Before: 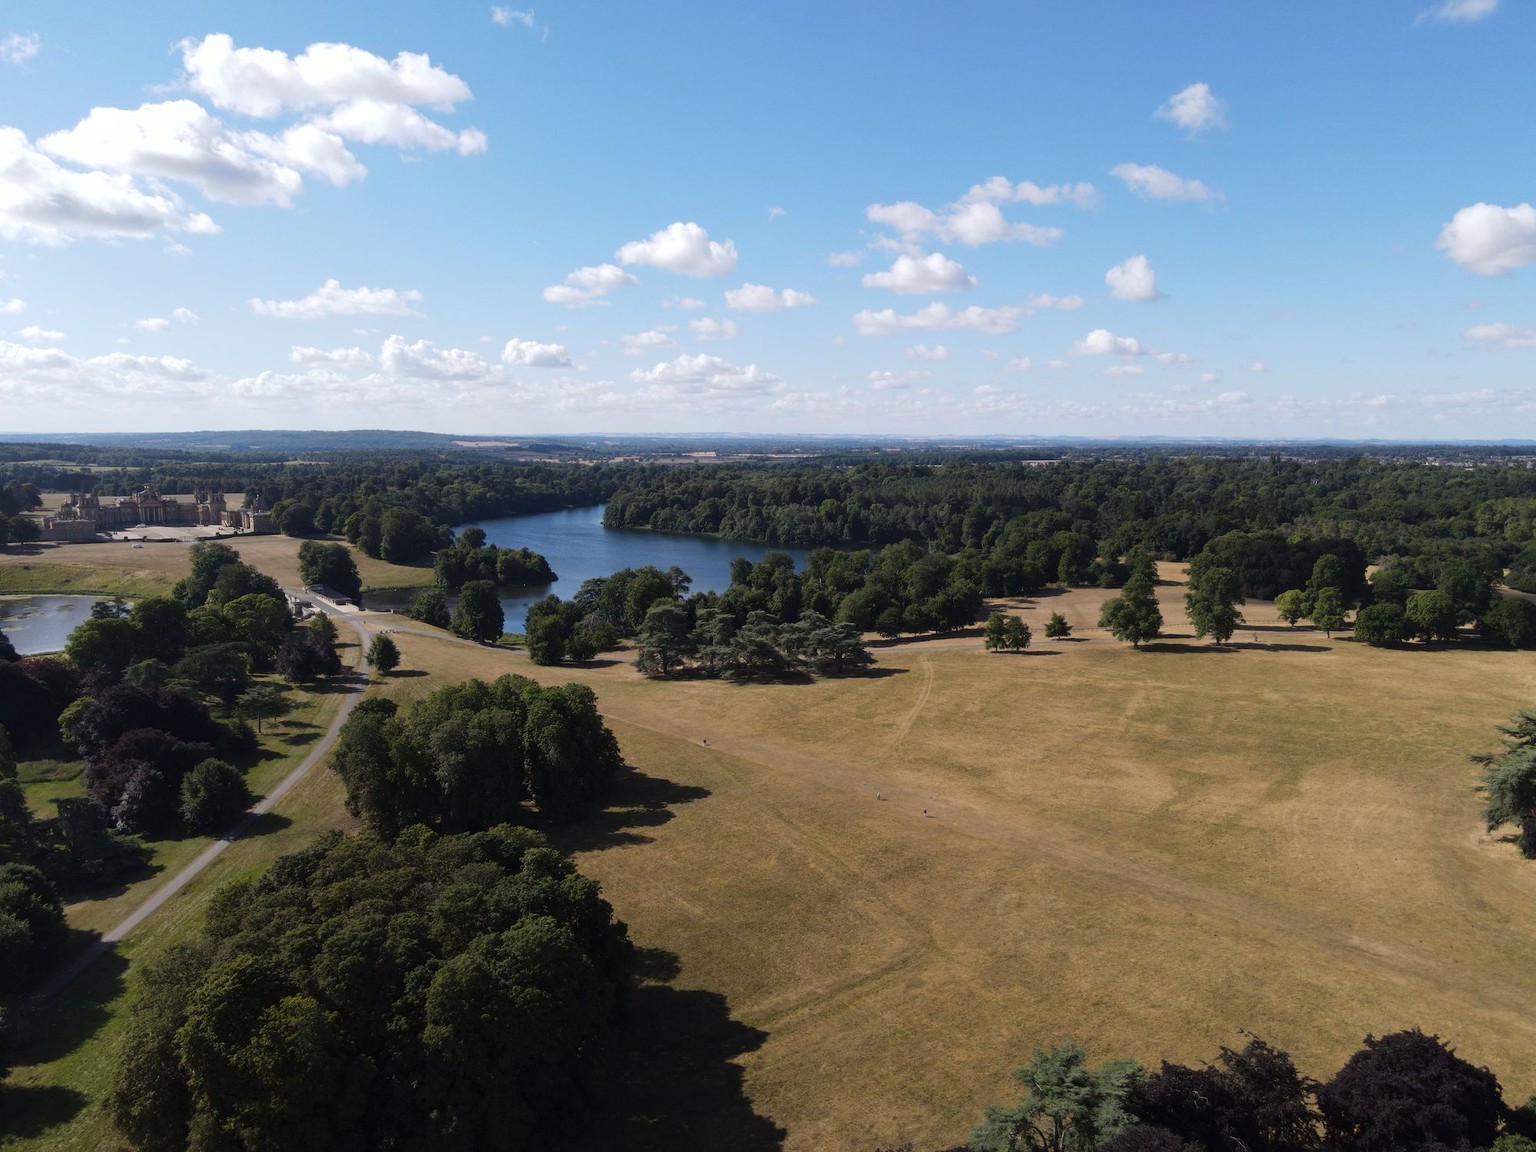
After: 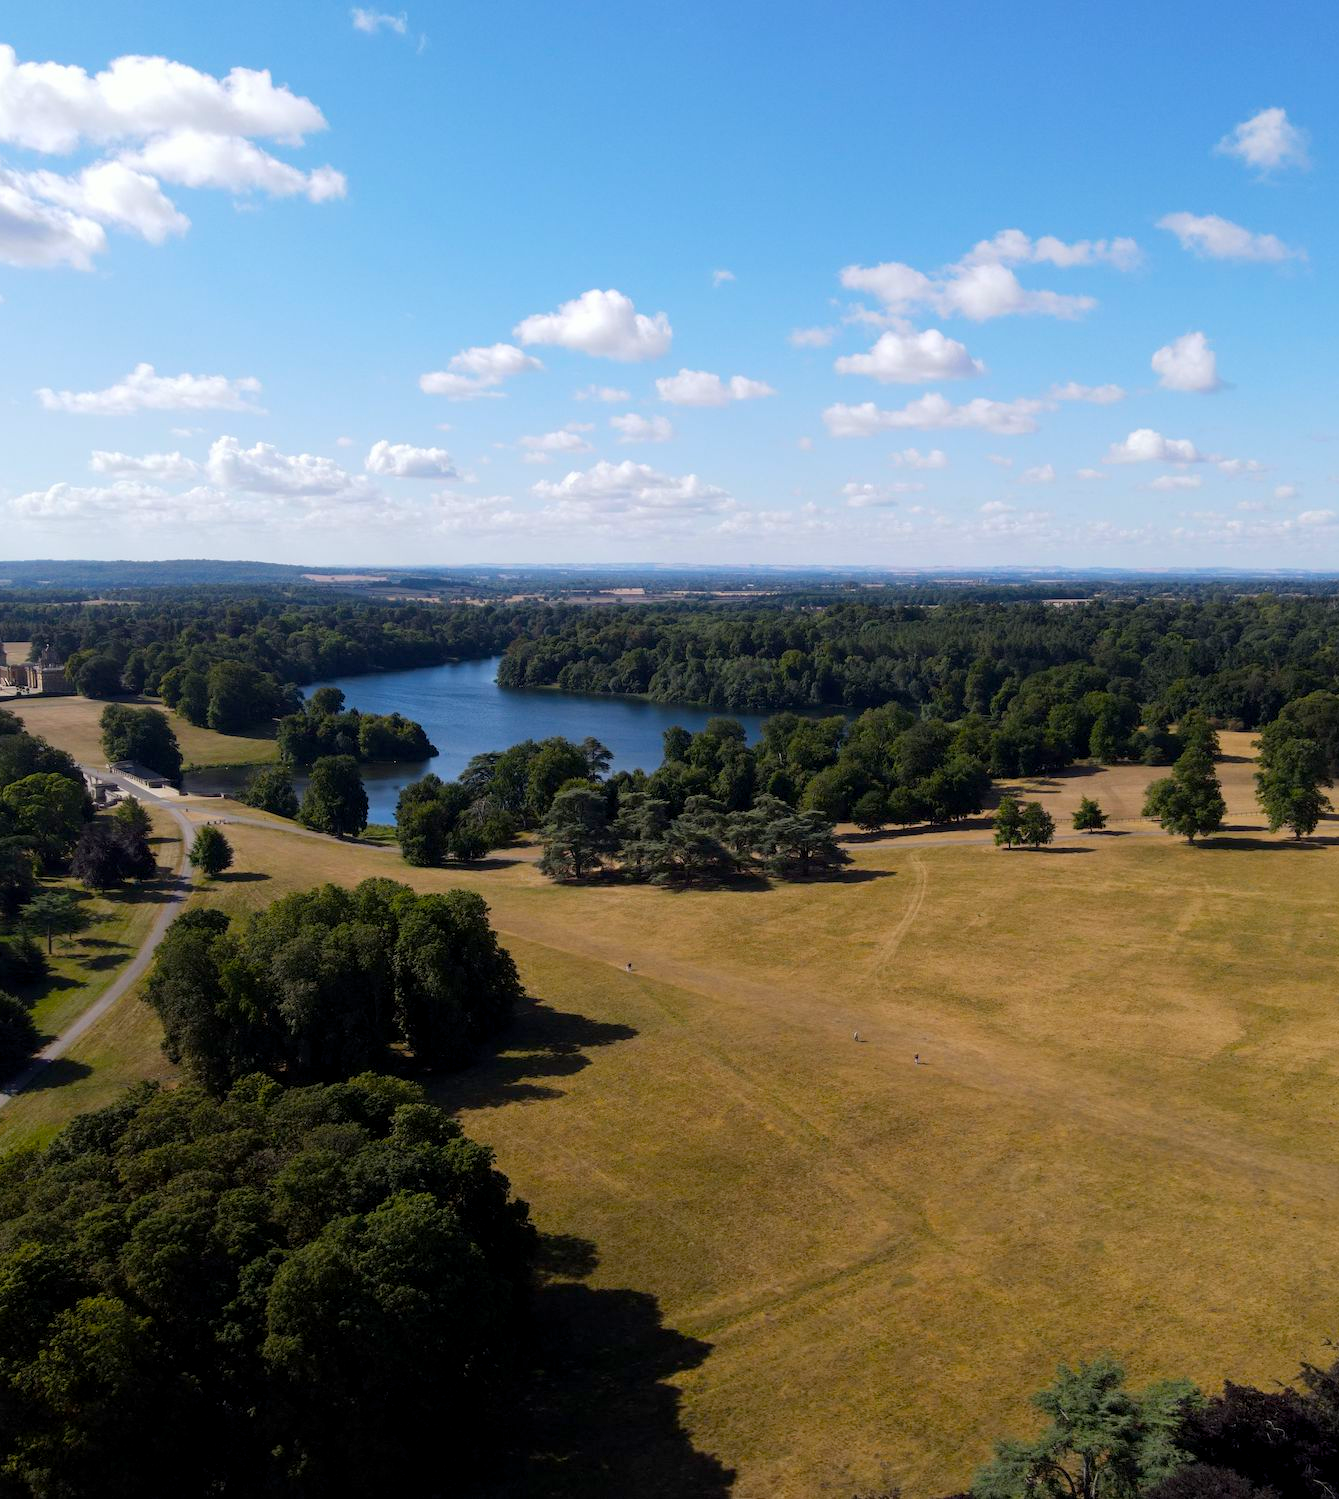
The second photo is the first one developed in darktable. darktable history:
color correction: highlights a* -0.138, highlights b* 0.126
color balance rgb: global offset › luminance -0.397%, perceptual saturation grading › global saturation 30.232%, global vibrance 20%
contrast brightness saturation: saturation -0.064
crop and rotate: left 14.426%, right 18.602%
